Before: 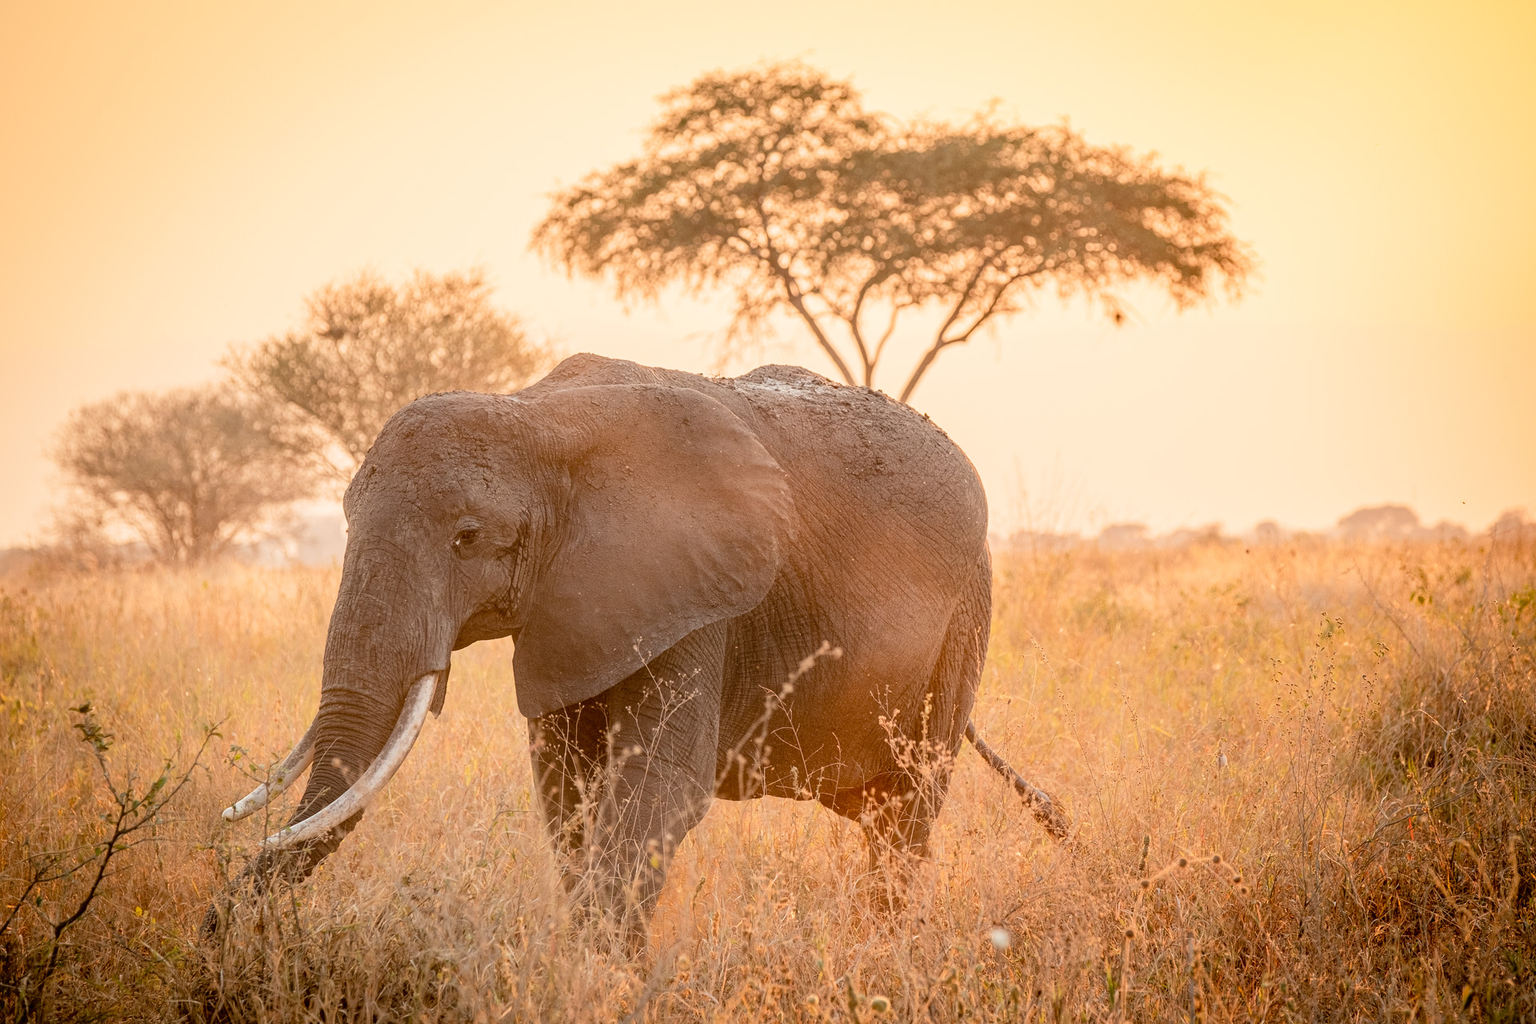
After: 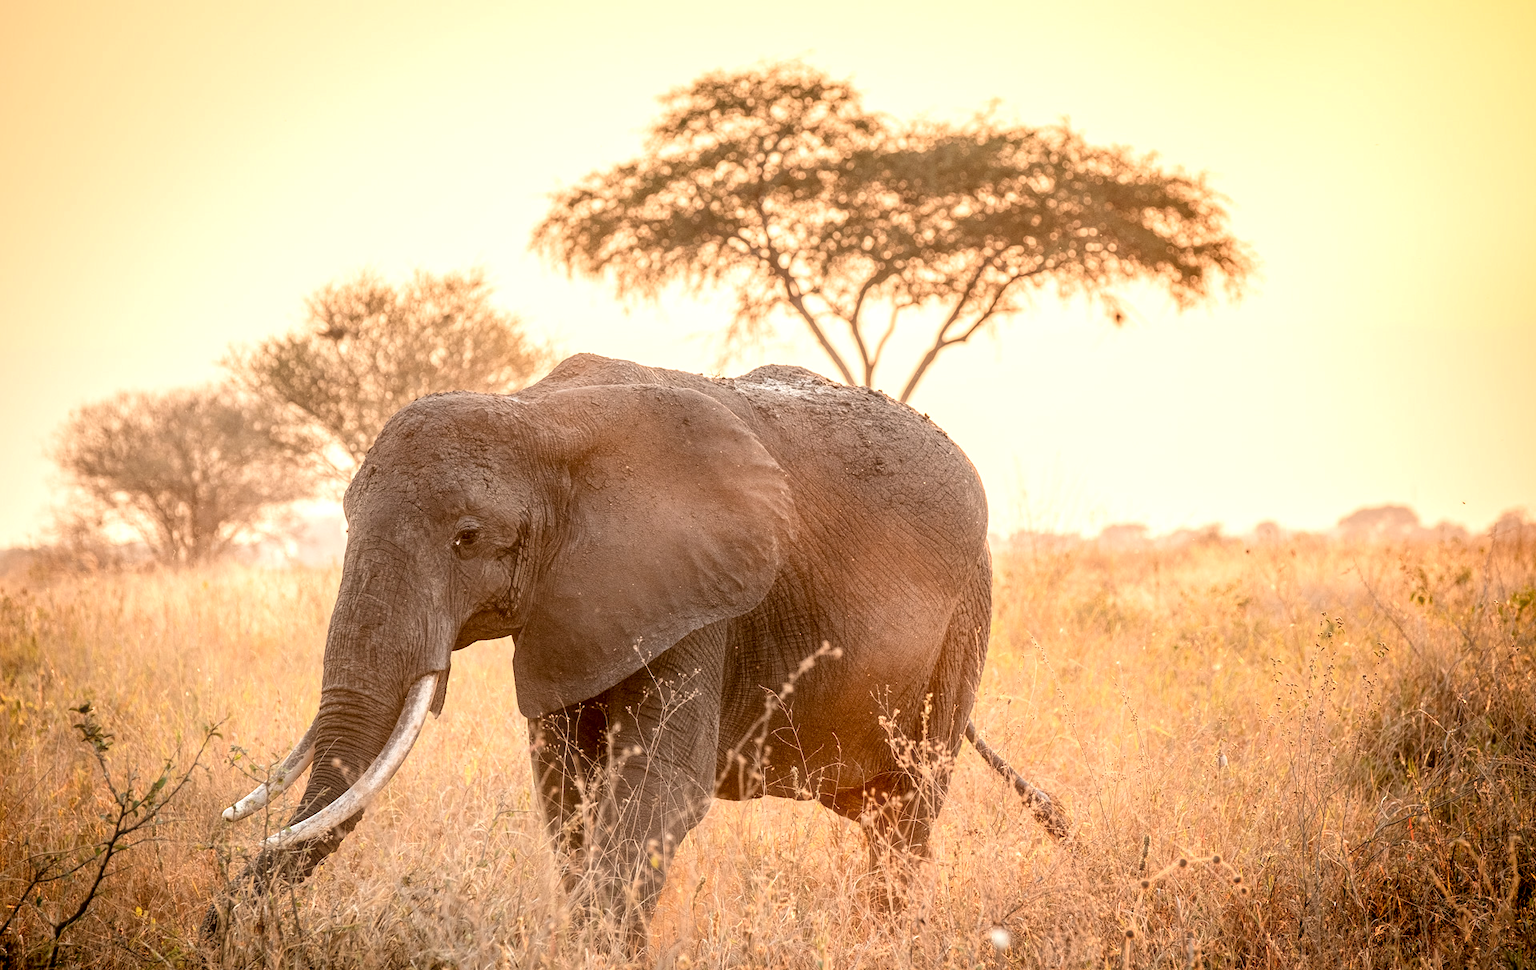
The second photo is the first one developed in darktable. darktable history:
exposure: exposure 0.225 EV, compensate exposure bias true, compensate highlight preservation false
local contrast: highlights 140%, shadows 145%, detail 140%, midtone range 0.261
haze removal: strength -0.103, compatibility mode true, adaptive false
sharpen: radius 5.375, amount 0.312, threshold 26.411
crop and rotate: top 0.011%, bottom 5.184%
